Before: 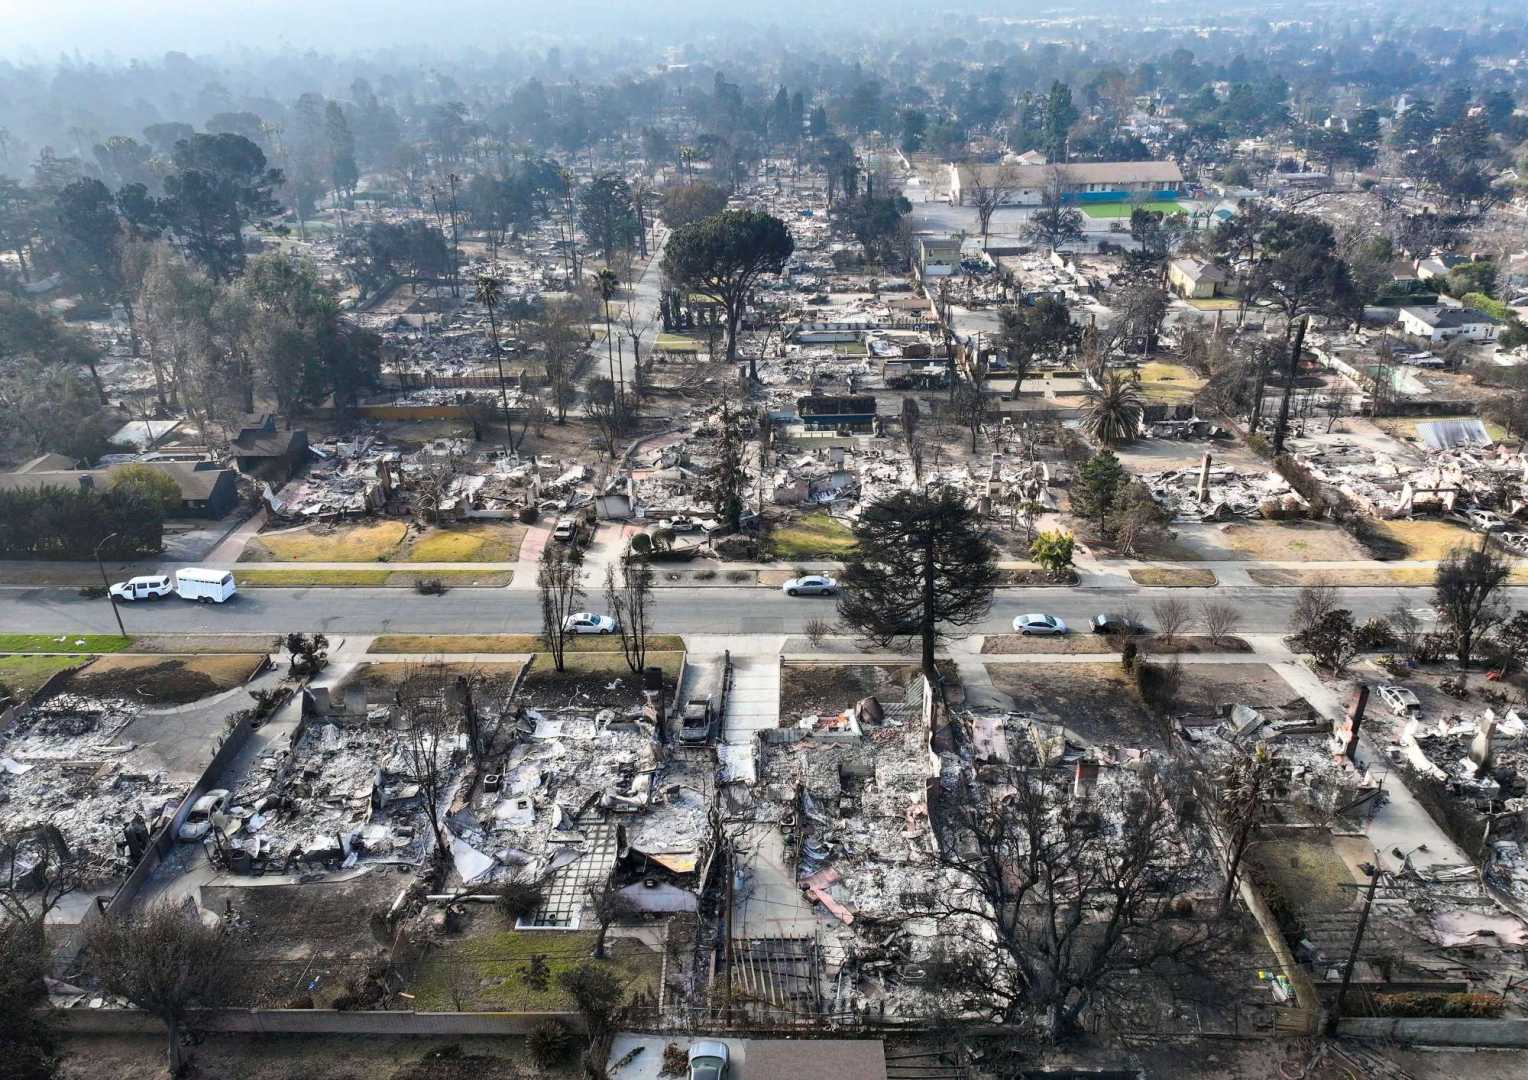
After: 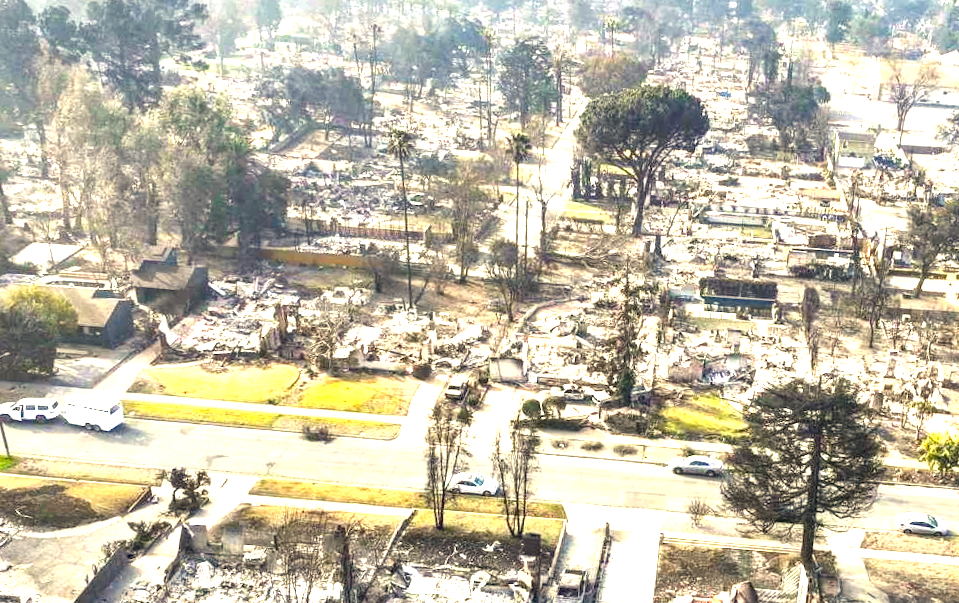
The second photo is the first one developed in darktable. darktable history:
local contrast: on, module defaults
crop and rotate: angle -4.99°, left 2.122%, top 6.945%, right 27.566%, bottom 30.519%
exposure: black level correction 0, exposure 1.741 EV, compensate exposure bias true, compensate highlight preservation false
color correction: highlights a* 2.72, highlights b* 22.8
